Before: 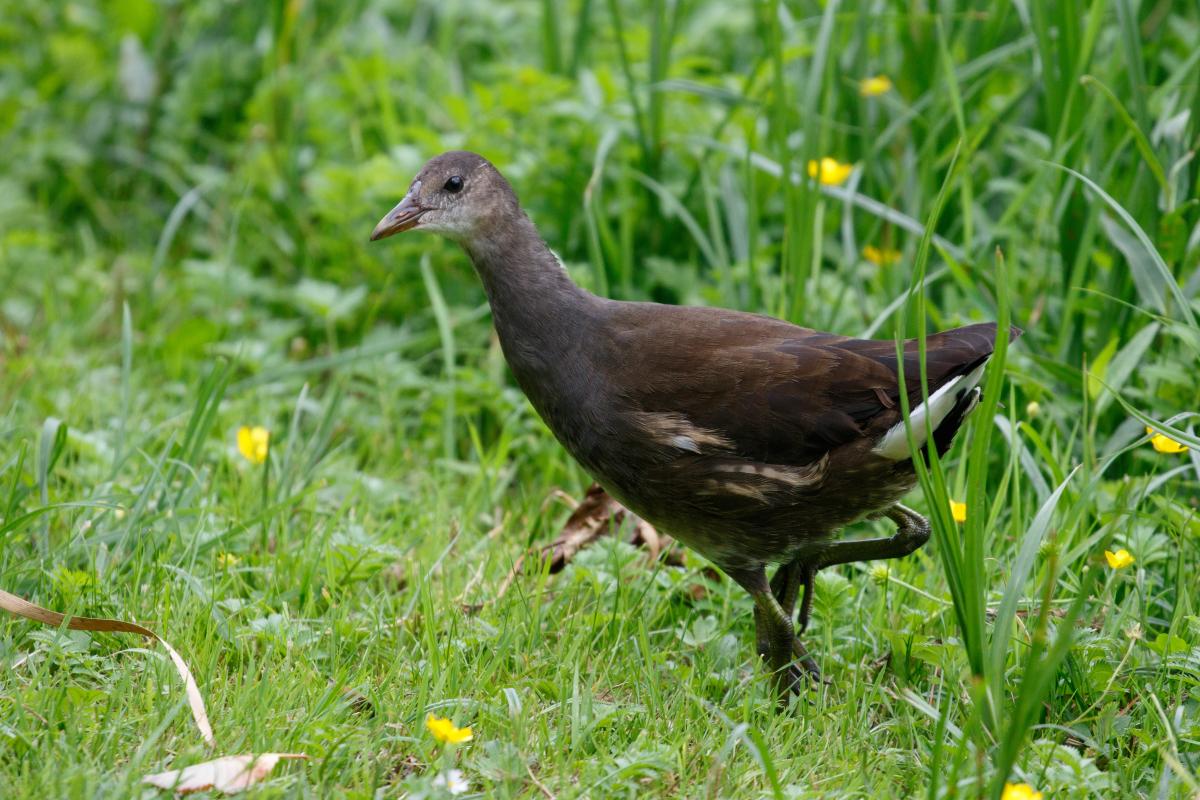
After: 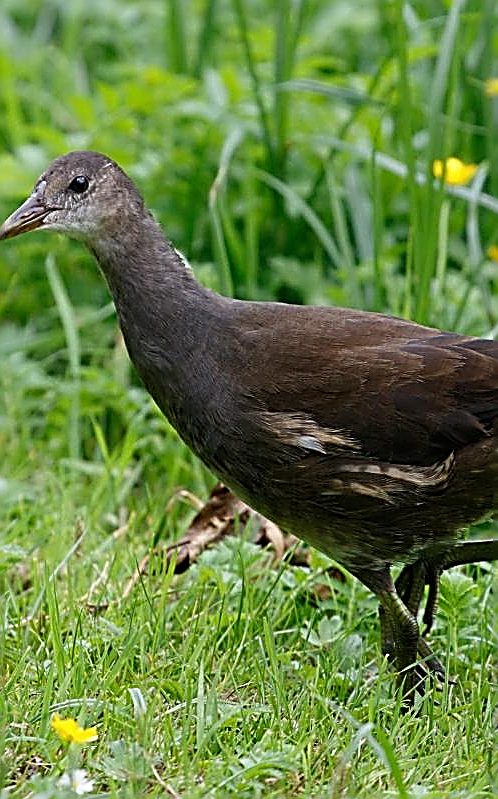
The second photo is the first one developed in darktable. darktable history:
sharpen: amount 1.86
crop: left 31.259%, right 27.219%
